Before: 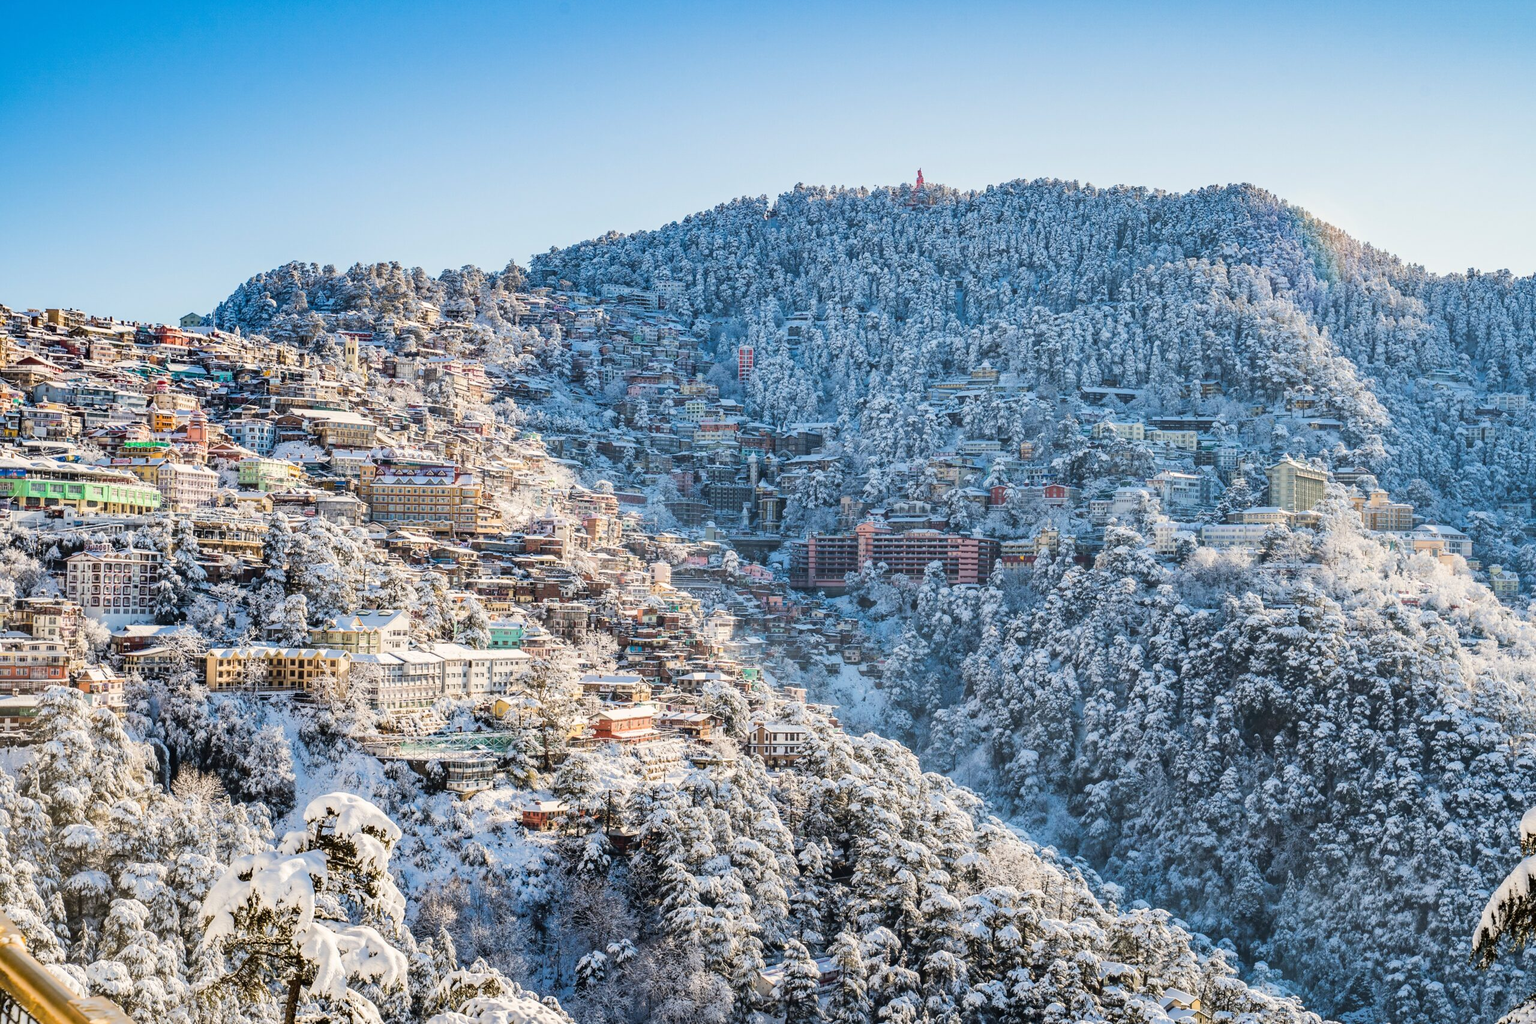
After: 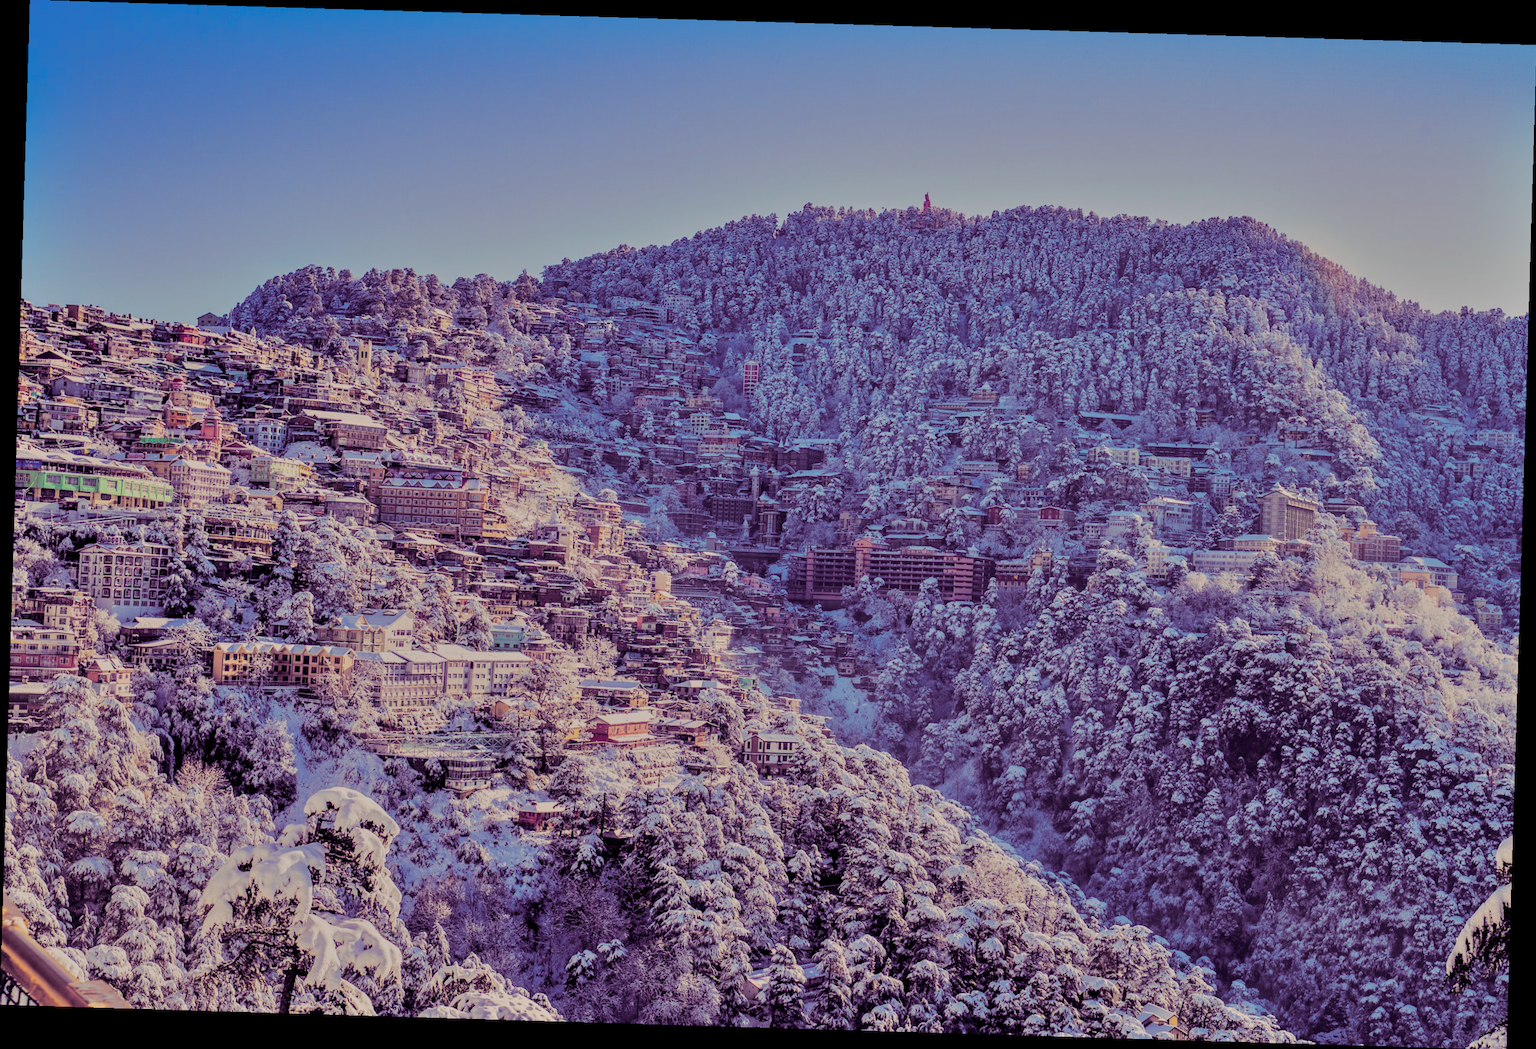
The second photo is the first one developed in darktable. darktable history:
exposure: exposure -2.002 EV, compensate highlight preservation false
split-toning: shadows › hue 277.2°, shadows › saturation 0.74
rotate and perspective: rotation 1.72°, automatic cropping off
contrast brightness saturation: contrast 0.09, saturation 0.28
white balance: emerald 1
tone equalizer: -7 EV 0.15 EV, -6 EV 0.6 EV, -5 EV 1.15 EV, -4 EV 1.33 EV, -3 EV 1.15 EV, -2 EV 0.6 EV, -1 EV 0.15 EV, mask exposure compensation -0.5 EV
contrast equalizer: octaves 7, y [[0.6 ×6], [0.55 ×6], [0 ×6], [0 ×6], [0 ×6]], mix 0.15
color balance rgb: shadows lift › hue 87.51°, highlights gain › chroma 1.62%, highlights gain › hue 55.1°, global offset › chroma 0.1%, global offset › hue 253.66°, linear chroma grading › global chroma 0.5%
